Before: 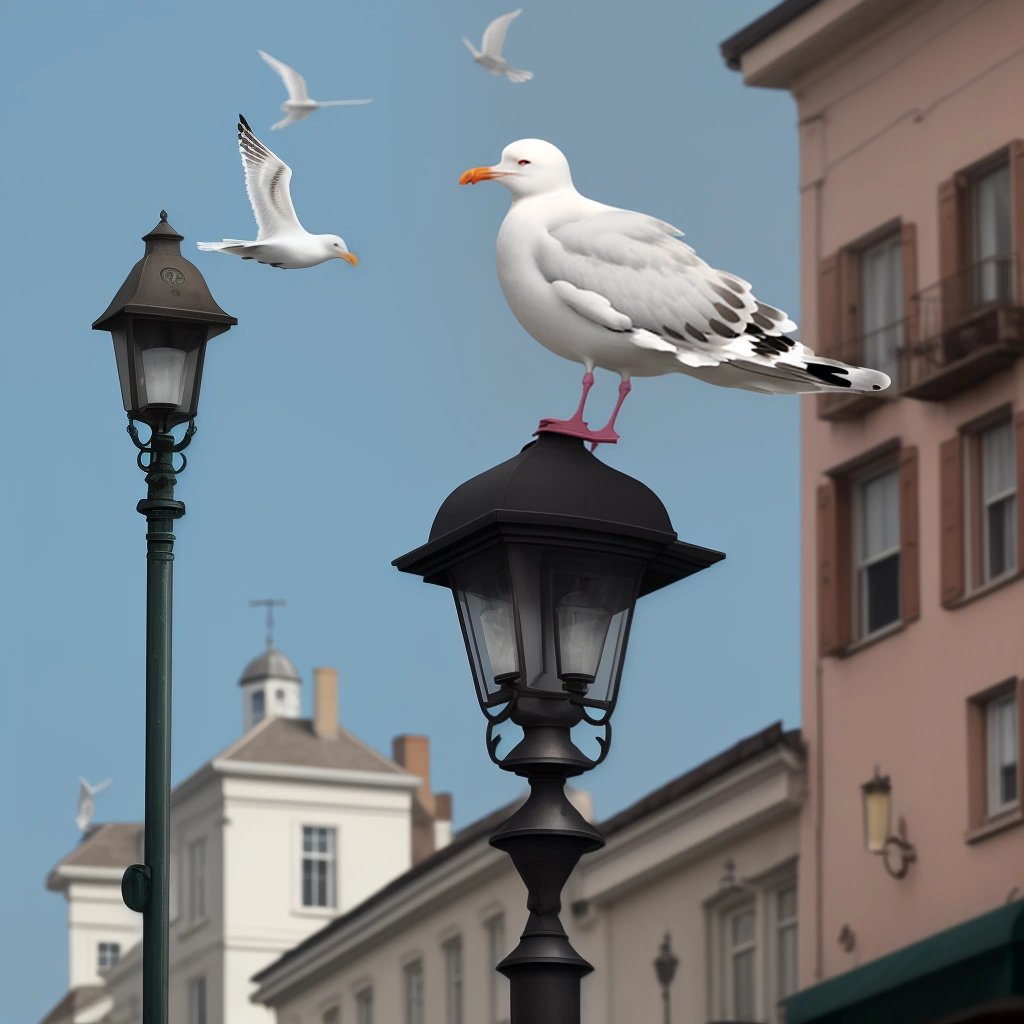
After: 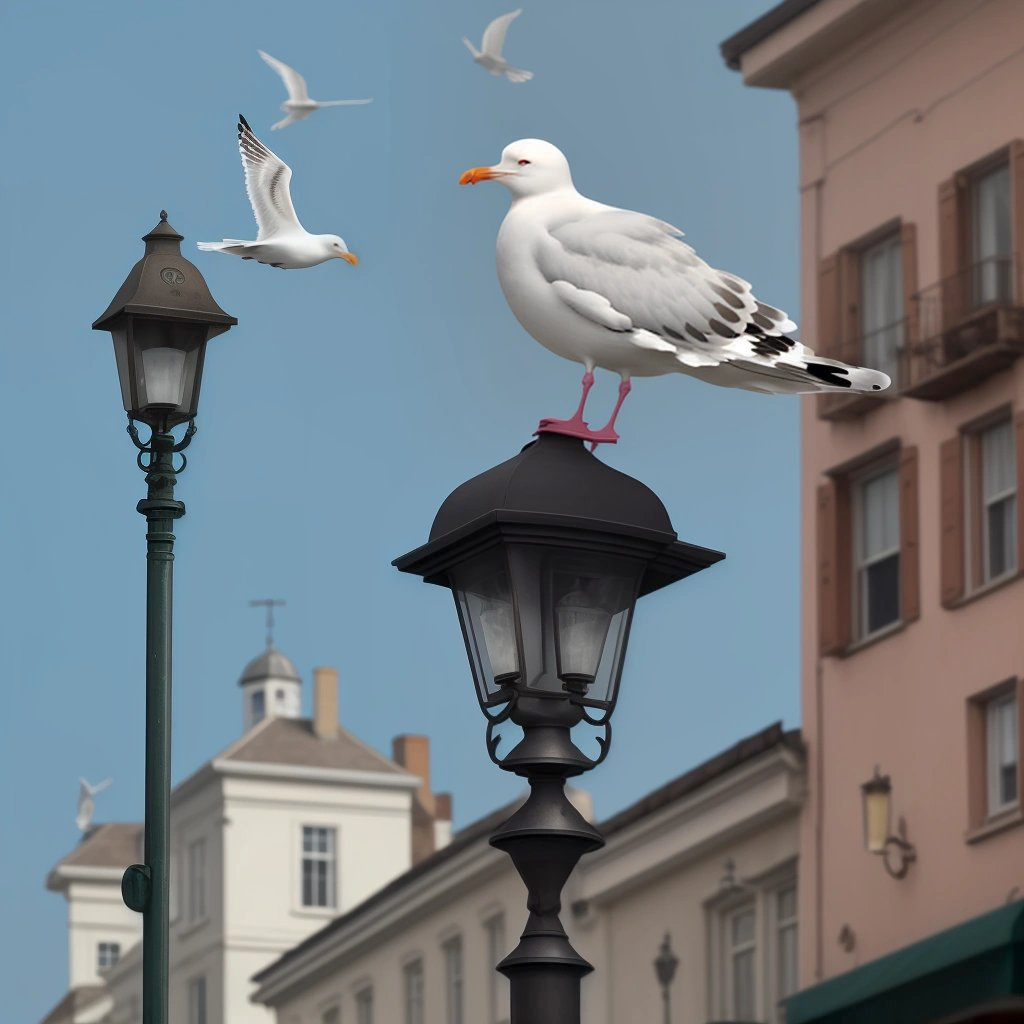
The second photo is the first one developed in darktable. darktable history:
shadows and highlights: on, module defaults
white balance: red 1, blue 1
